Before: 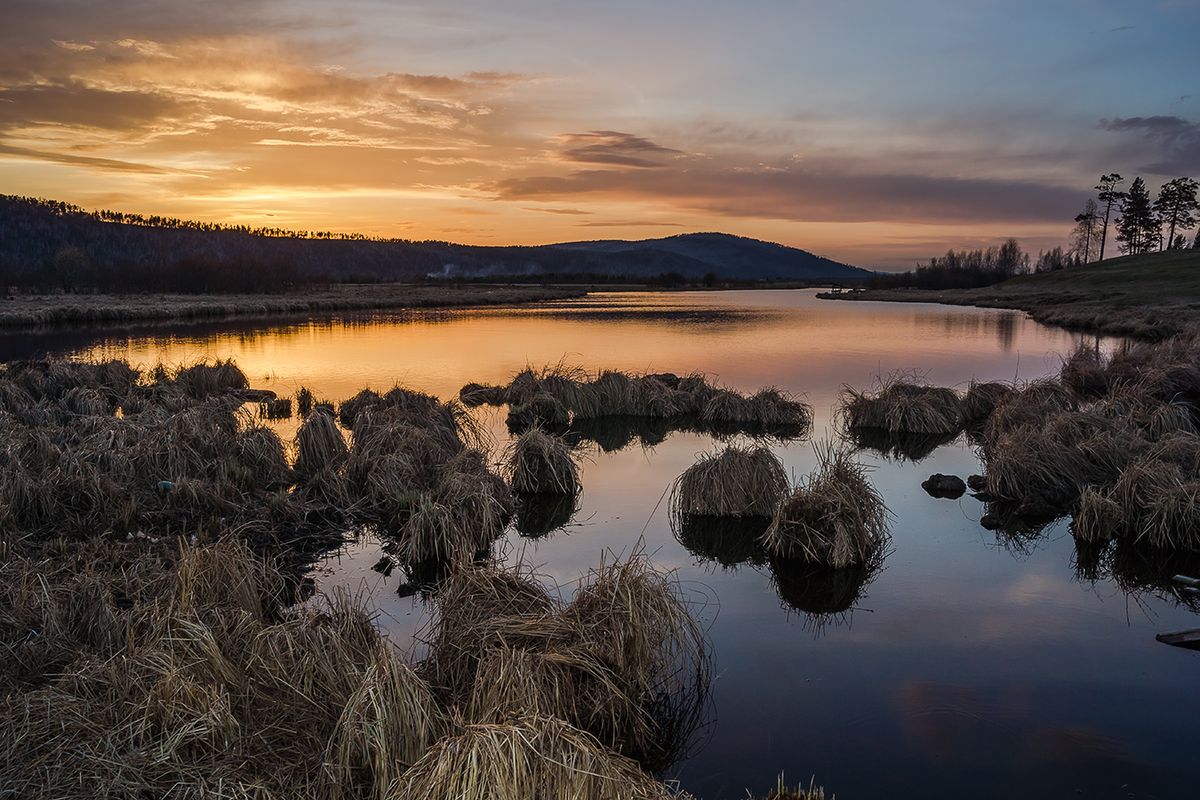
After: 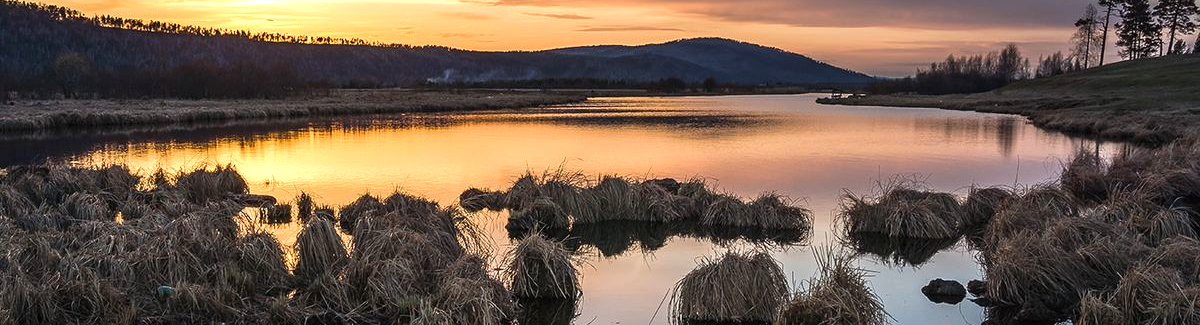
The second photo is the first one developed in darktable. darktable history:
exposure: black level correction 0, exposure 0.694 EV, compensate exposure bias true, compensate highlight preservation false
crop and rotate: top 24.427%, bottom 34.827%
